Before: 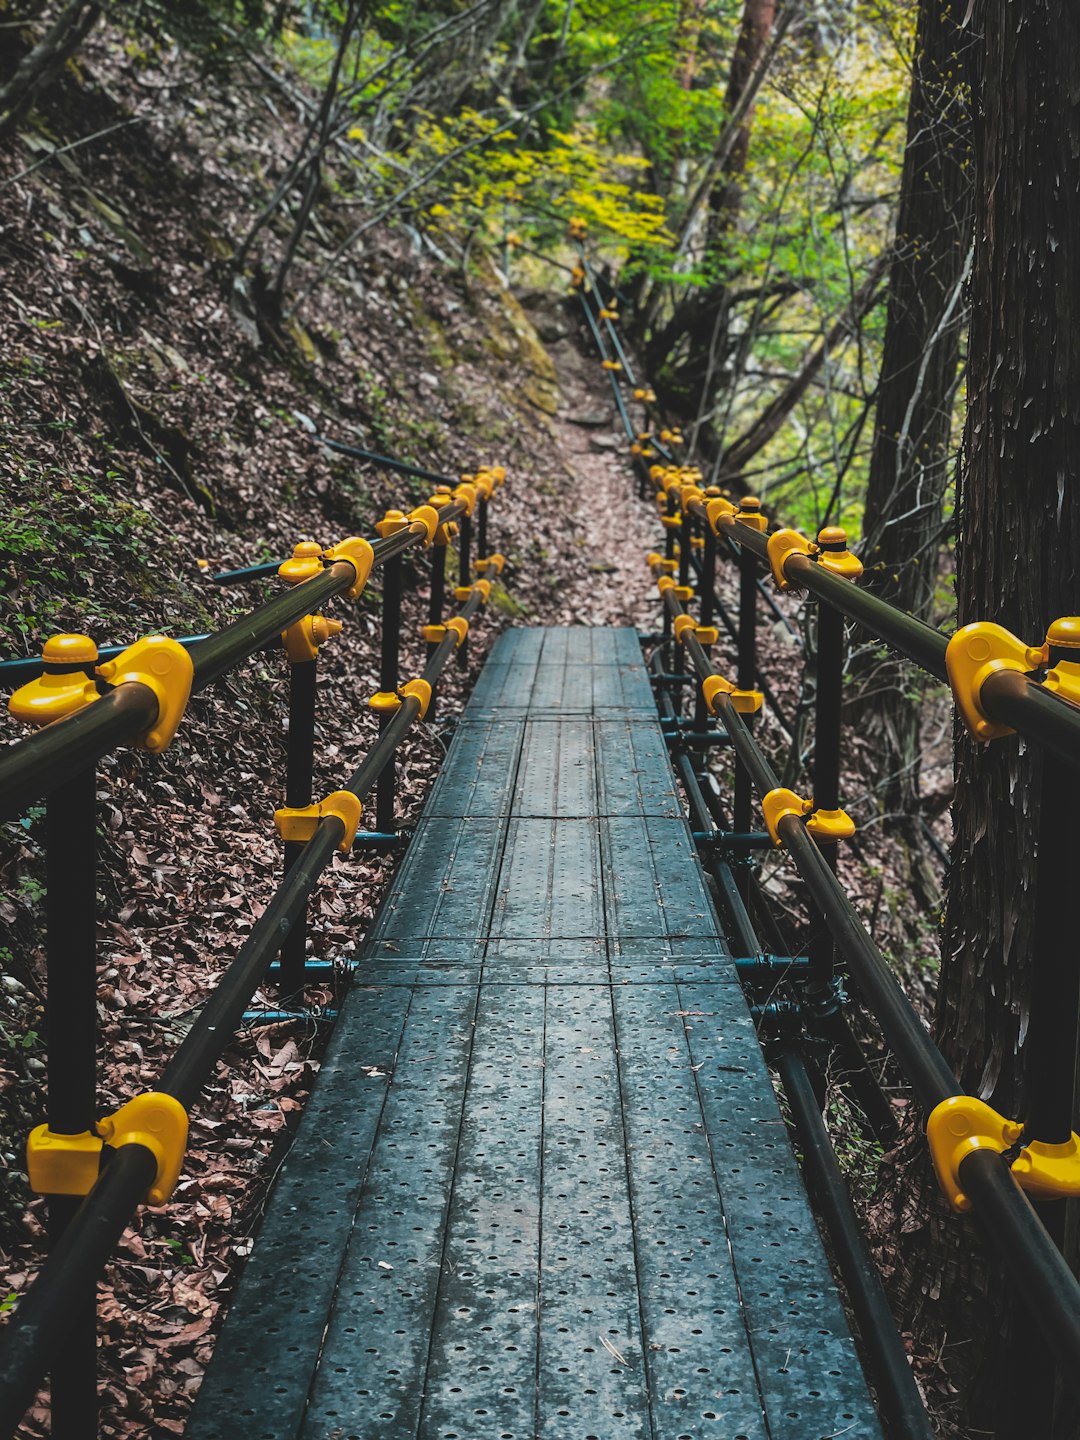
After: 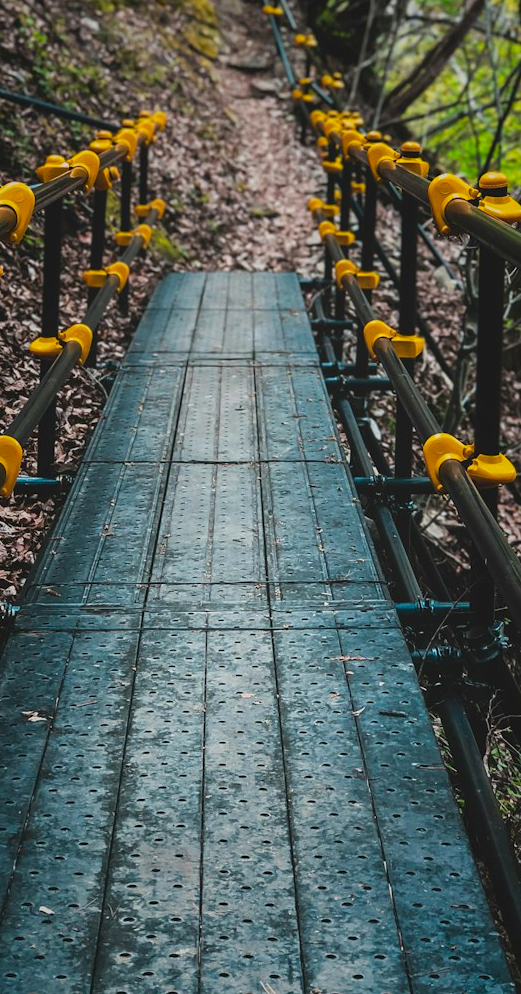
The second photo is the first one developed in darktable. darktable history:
vignetting: fall-off start 18.11%, fall-off radius 136.87%, saturation 0.387, width/height ratio 0.627, shape 0.579
crop: left 31.406%, top 24.681%, right 20.309%, bottom 6.261%
contrast brightness saturation: contrast 0.044, saturation 0.067
